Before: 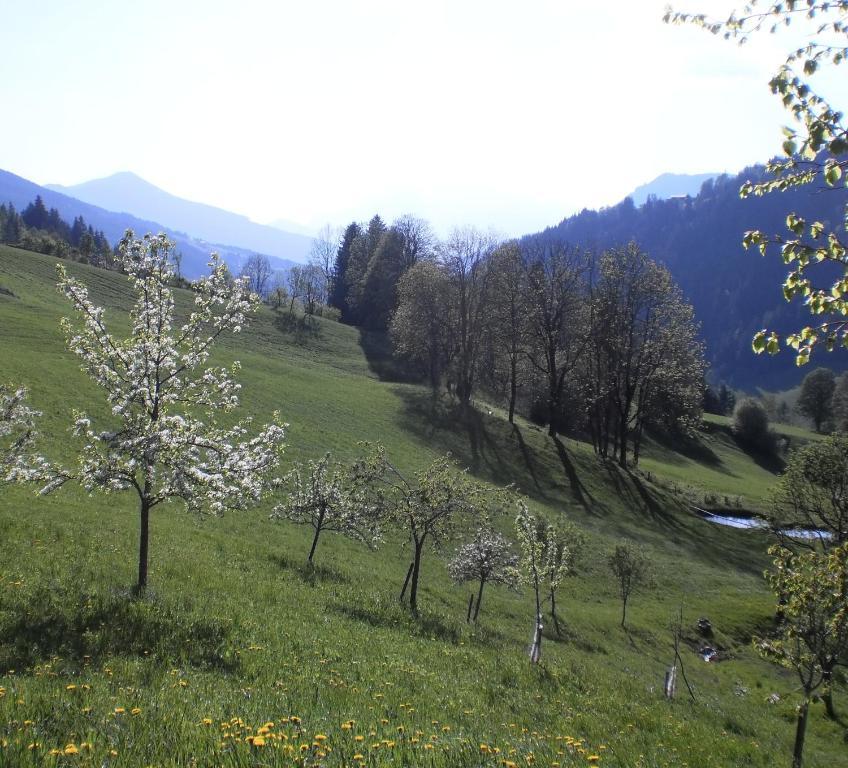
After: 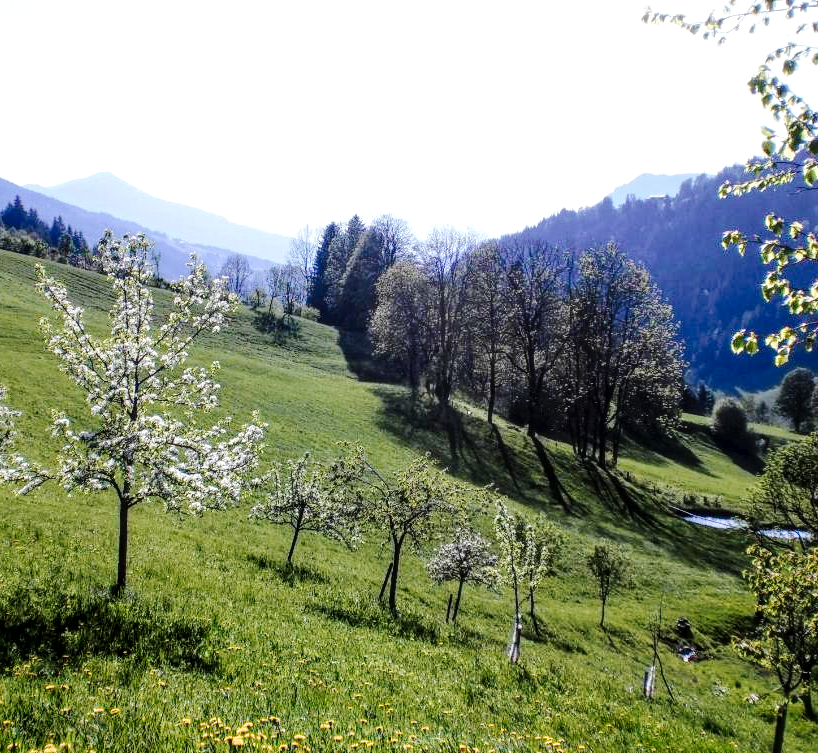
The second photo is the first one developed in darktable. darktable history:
crop and rotate: left 2.492%, right 1.018%, bottom 1.864%
contrast brightness saturation: saturation -0.067
velvia: strength 40.33%
exposure: black level correction 0.007, exposure 0.155 EV, compensate highlight preservation false
local contrast: highlights 57%, detail 145%
tone curve: curves: ch0 [(0, 0) (0.003, 0.057) (0.011, 0.061) (0.025, 0.065) (0.044, 0.075) (0.069, 0.082) (0.1, 0.09) (0.136, 0.102) (0.177, 0.145) (0.224, 0.195) (0.277, 0.27) (0.335, 0.374) (0.399, 0.486) (0.468, 0.578) (0.543, 0.652) (0.623, 0.717) (0.709, 0.778) (0.801, 0.837) (0.898, 0.909) (1, 1)], preserve colors none
